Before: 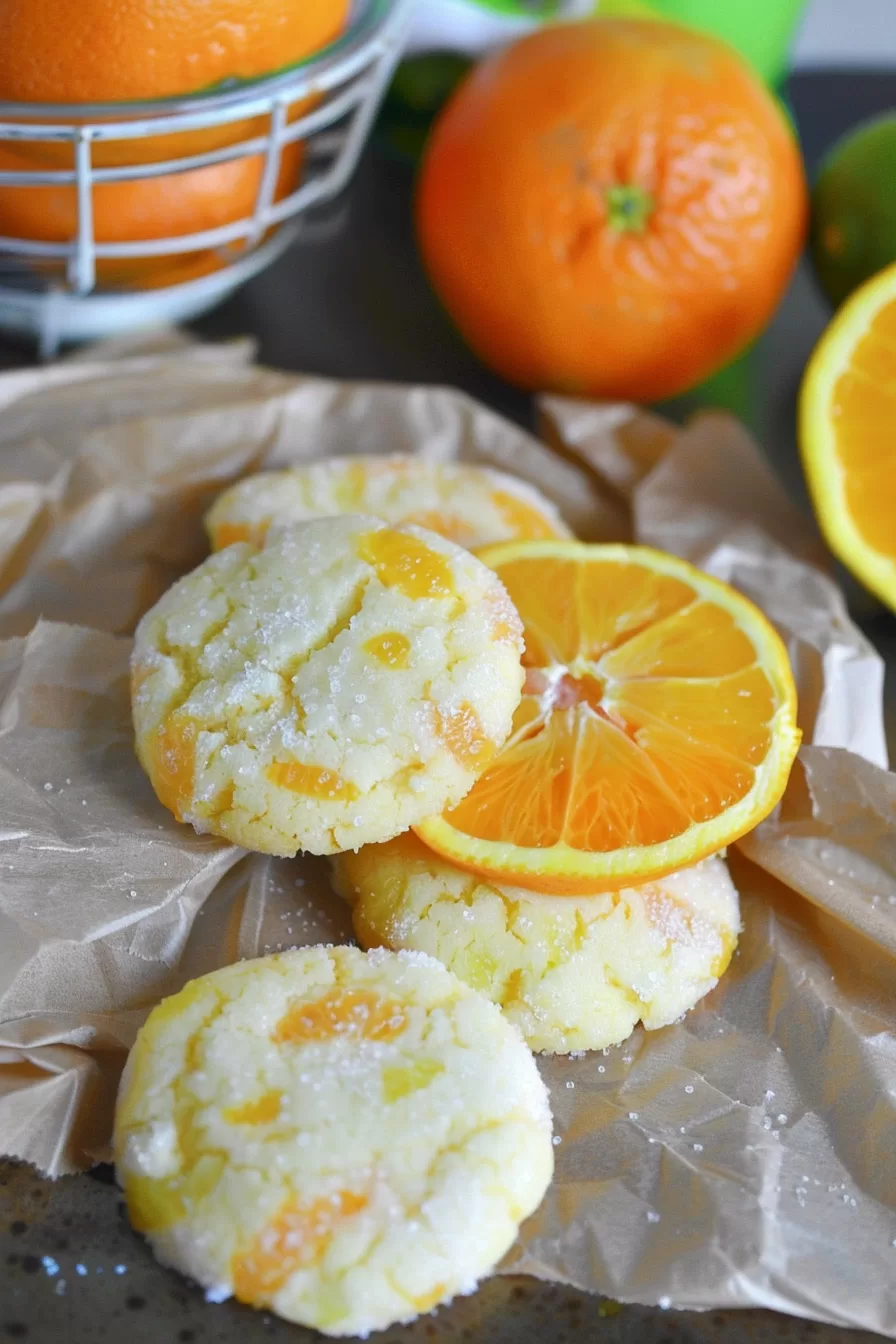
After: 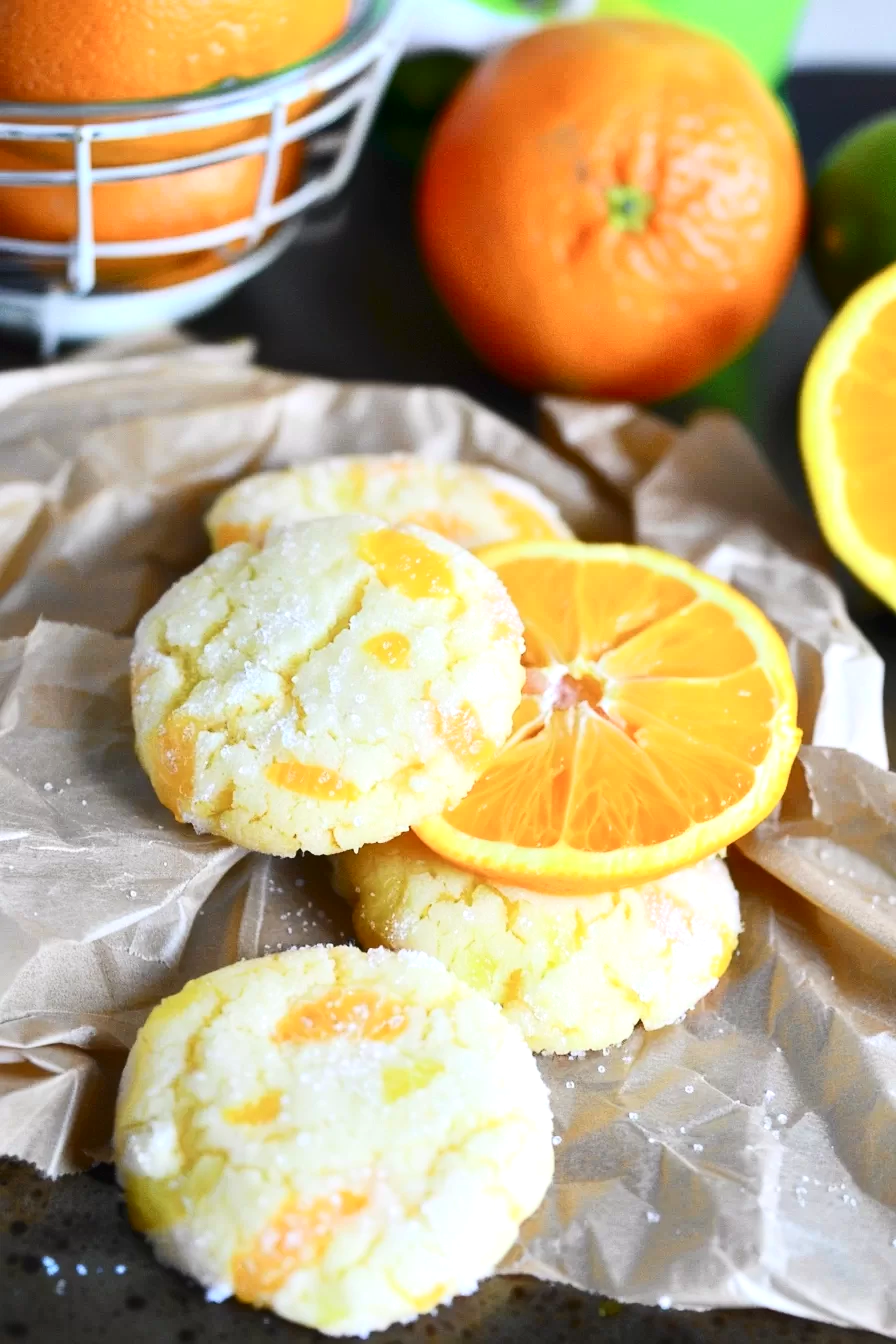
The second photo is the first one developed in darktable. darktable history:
exposure: compensate highlight preservation false
tone equalizer: -8 EV -0.429 EV, -7 EV -0.361 EV, -6 EV -0.305 EV, -5 EV -0.256 EV, -3 EV 0.191 EV, -2 EV 0.353 EV, -1 EV 0.414 EV, +0 EV 0.438 EV
contrast brightness saturation: contrast 0.272
